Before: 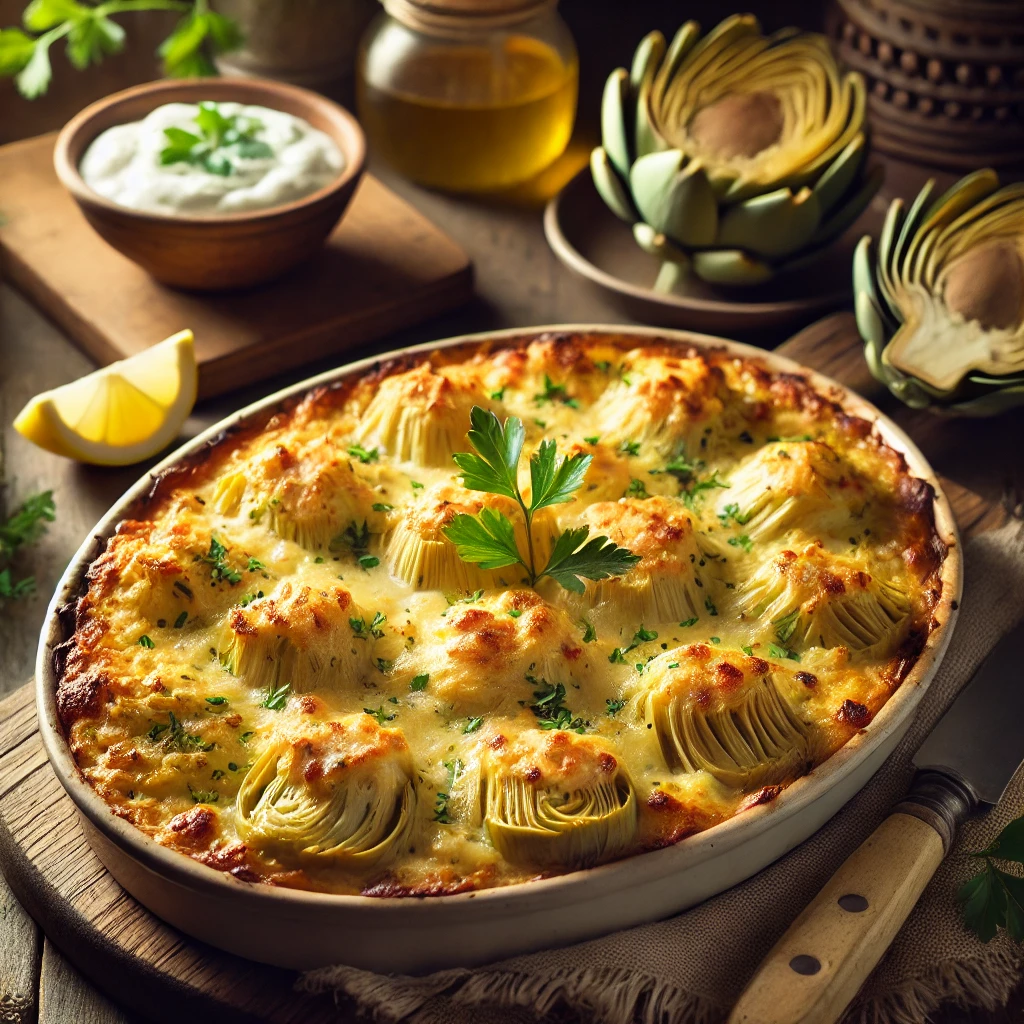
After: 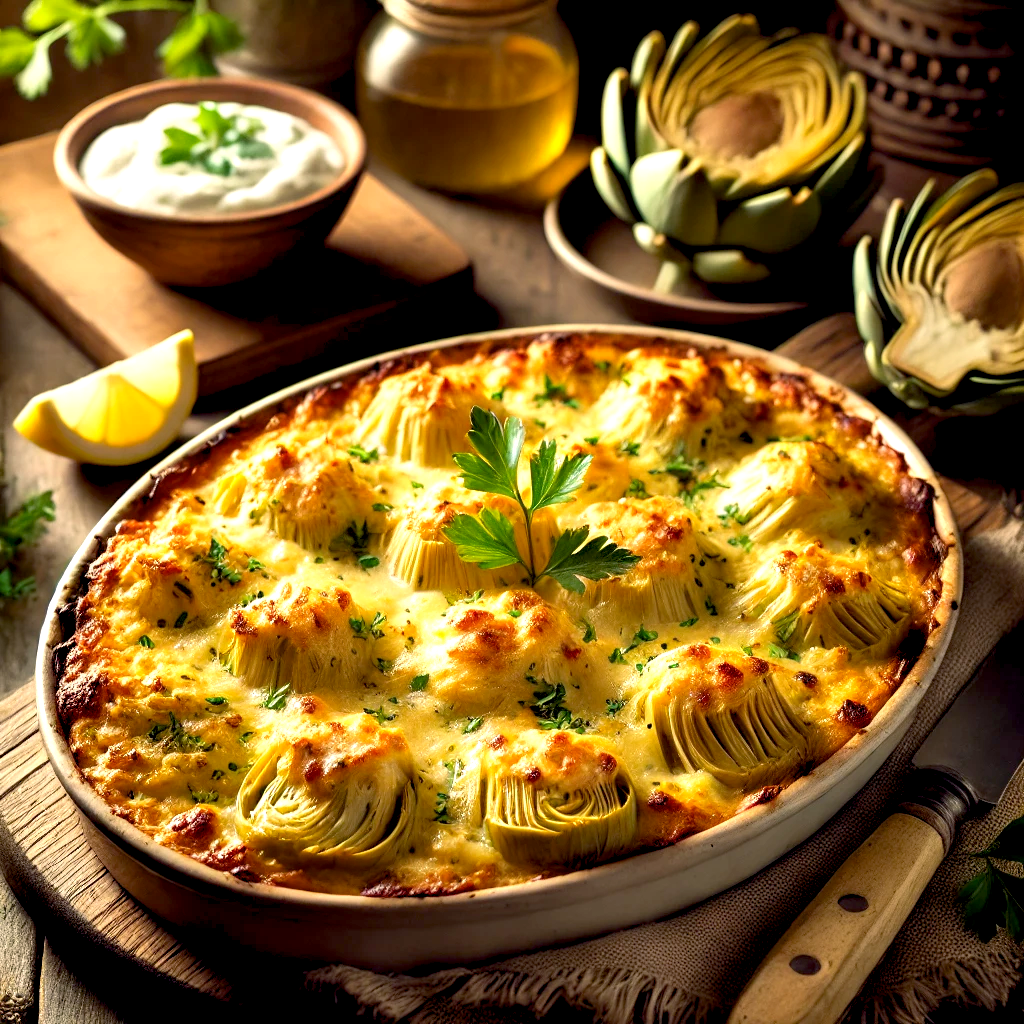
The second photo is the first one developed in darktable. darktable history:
local contrast: highlights 62%, shadows 111%, detail 107%, midtone range 0.523
exposure: black level correction 0, exposure 0.593 EV, compensate exposure bias true, compensate highlight preservation false
color balance rgb: highlights gain › chroma 1.415%, highlights gain › hue 51.57°, global offset › luminance -1.425%, linear chroma grading › shadows -1.681%, linear chroma grading › highlights -14.037%, linear chroma grading › global chroma -9.837%, linear chroma grading › mid-tones -9.705%, perceptual saturation grading › global saturation 19.539%, global vibrance 20%
